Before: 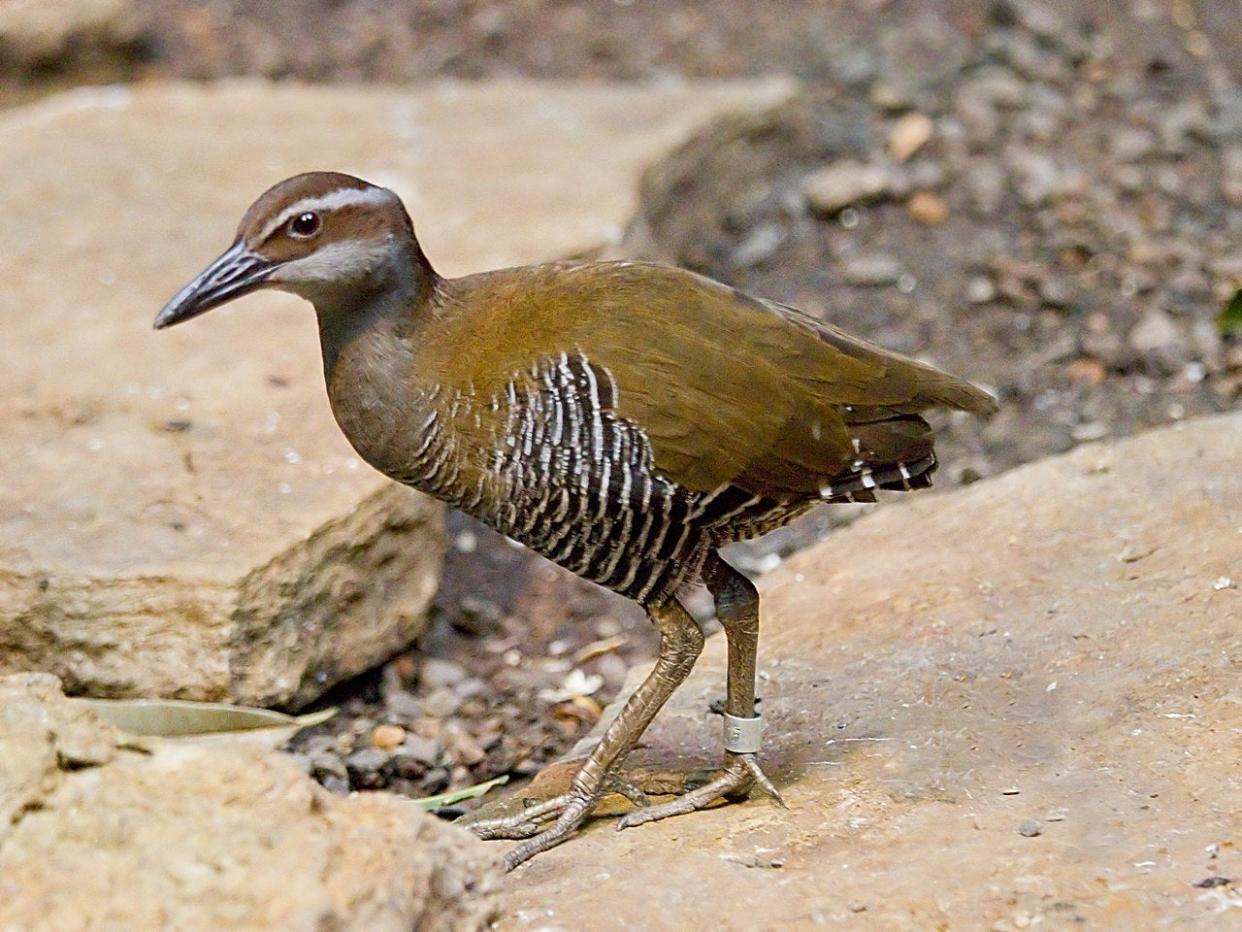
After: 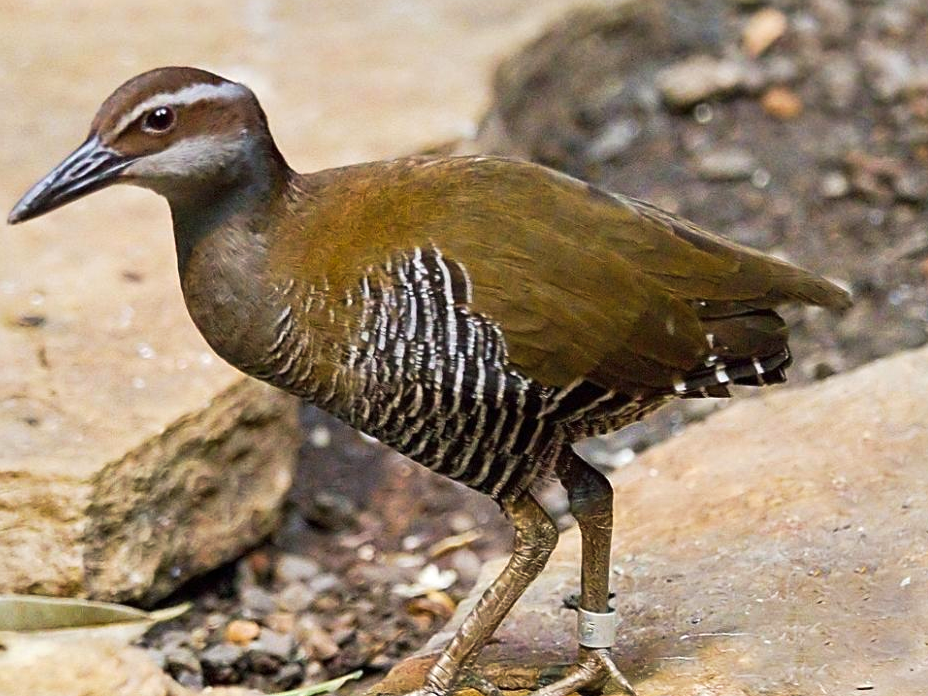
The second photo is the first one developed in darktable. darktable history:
crop and rotate: left 11.831%, top 11.346%, right 13.429%, bottom 13.899%
tone curve: curves: ch0 [(0, 0) (0.003, 0.002) (0.011, 0.009) (0.025, 0.022) (0.044, 0.041) (0.069, 0.059) (0.1, 0.082) (0.136, 0.106) (0.177, 0.138) (0.224, 0.179) (0.277, 0.226) (0.335, 0.28) (0.399, 0.342) (0.468, 0.413) (0.543, 0.493) (0.623, 0.591) (0.709, 0.699) (0.801, 0.804) (0.898, 0.899) (1, 1)], preserve colors none
exposure: exposure 0.128 EV, compensate highlight preservation false
